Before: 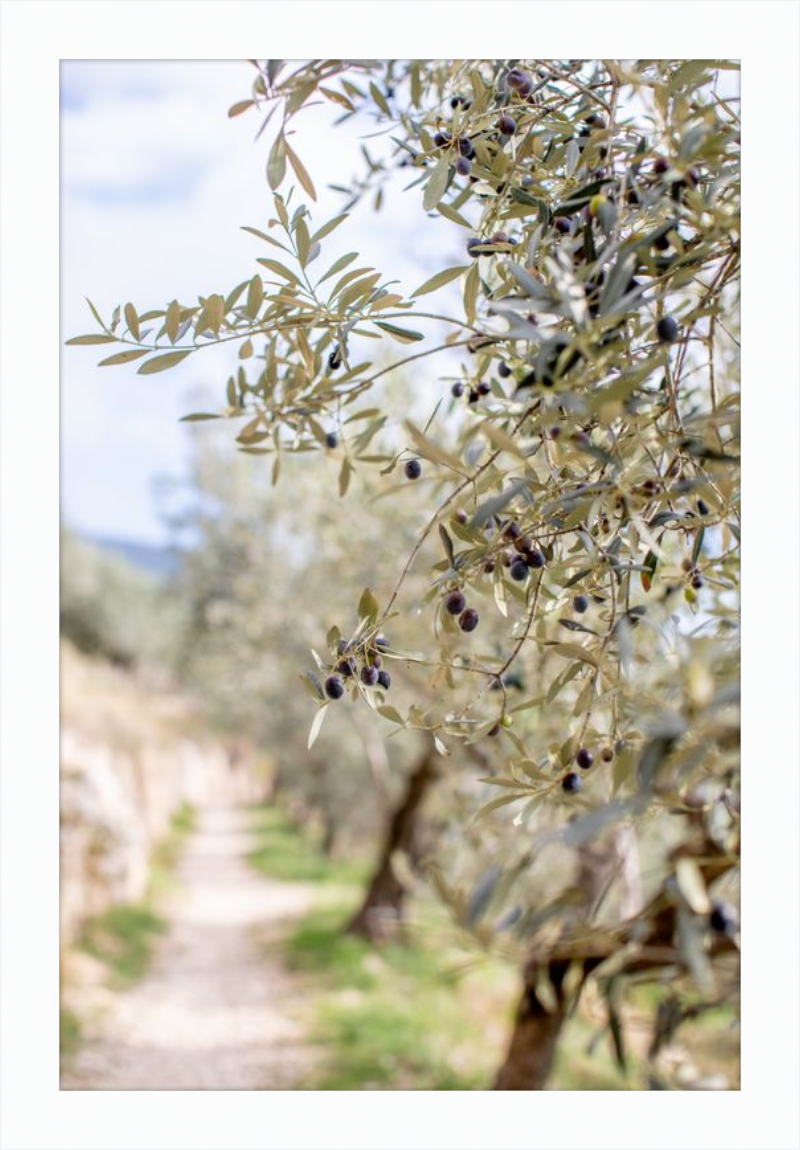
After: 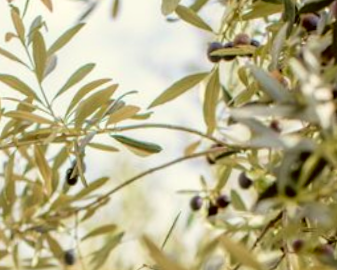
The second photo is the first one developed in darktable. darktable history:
rotate and perspective: rotation 0.062°, lens shift (vertical) 0.115, lens shift (horizontal) -0.133, crop left 0.047, crop right 0.94, crop top 0.061, crop bottom 0.94
crop: left 28.64%, top 16.832%, right 26.637%, bottom 58.055%
velvia: strength 15%
color correction: highlights a* -1.43, highlights b* 10.12, shadows a* 0.395, shadows b* 19.35
